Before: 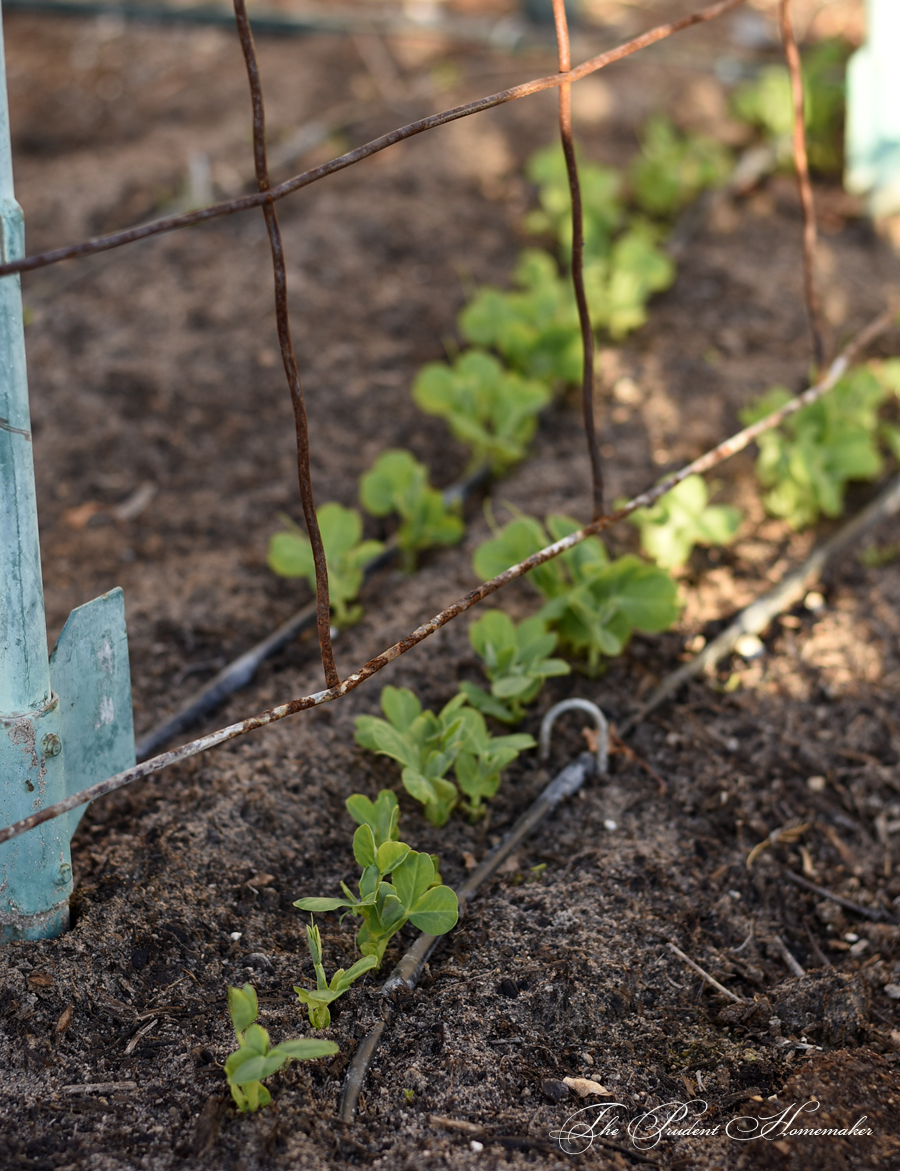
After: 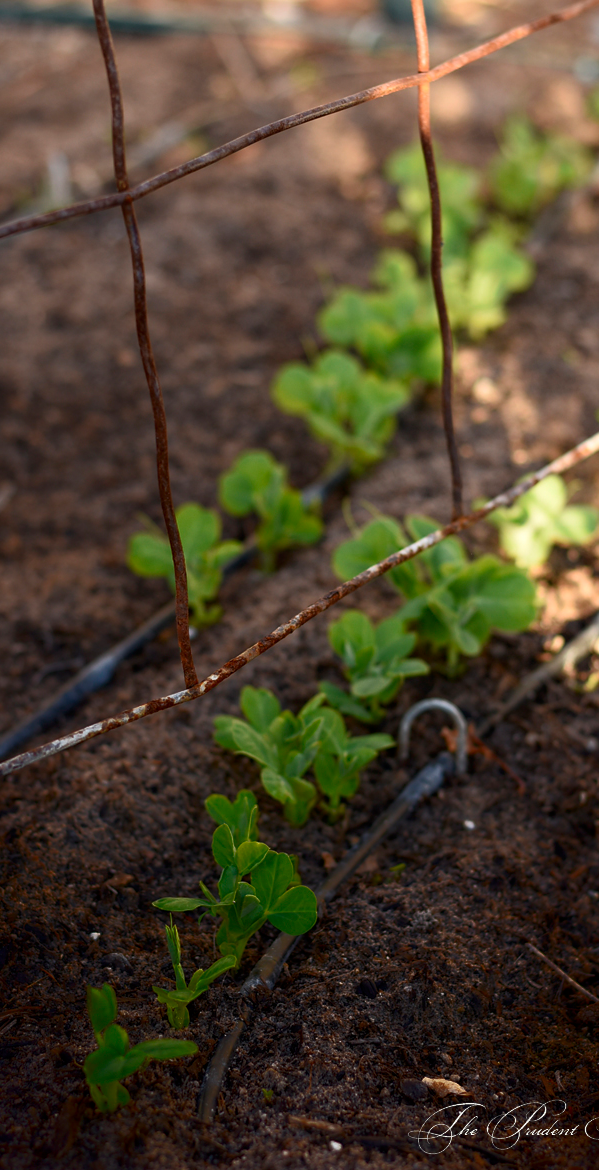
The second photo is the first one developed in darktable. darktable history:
shadows and highlights: shadows -90, highlights 90, soften with gaussian
crop and rotate: left 15.754%, right 17.579%
